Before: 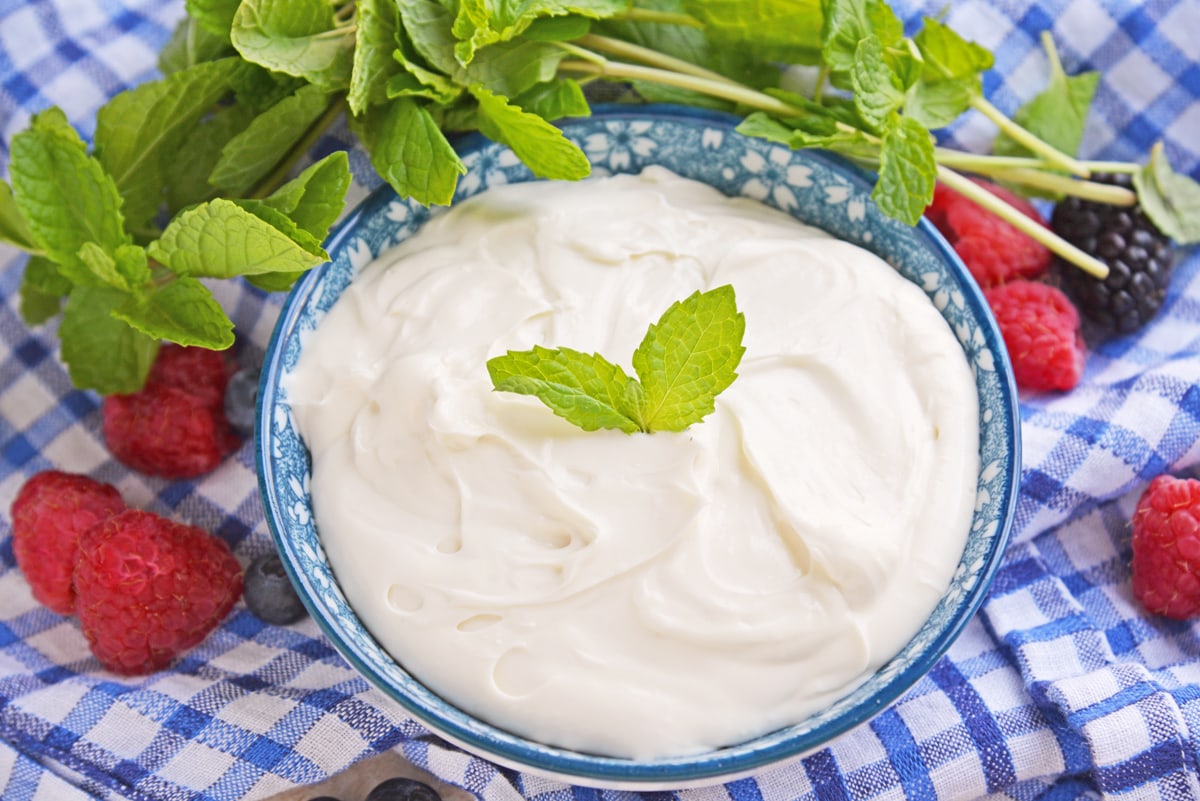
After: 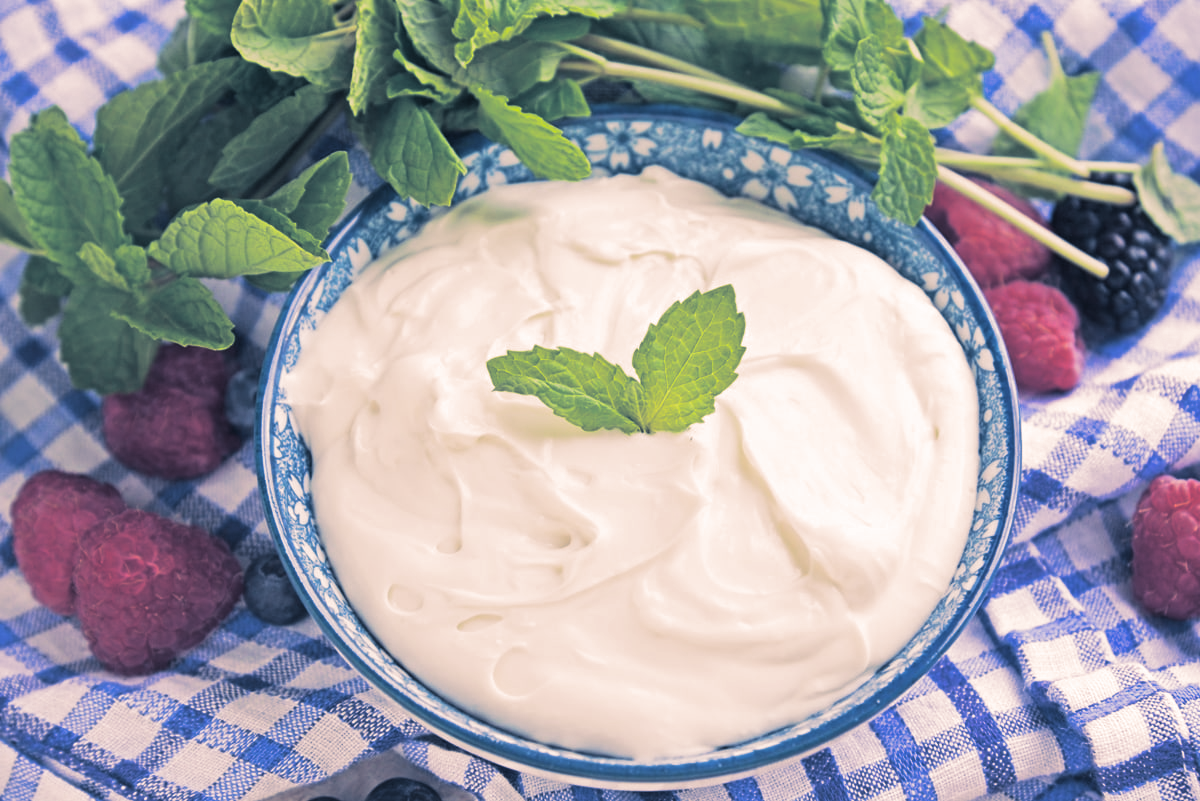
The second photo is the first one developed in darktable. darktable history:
split-toning: shadows › hue 226.8°, shadows › saturation 0.56, highlights › hue 28.8°, balance -40, compress 0%
white balance: red 0.976, blue 1.04
